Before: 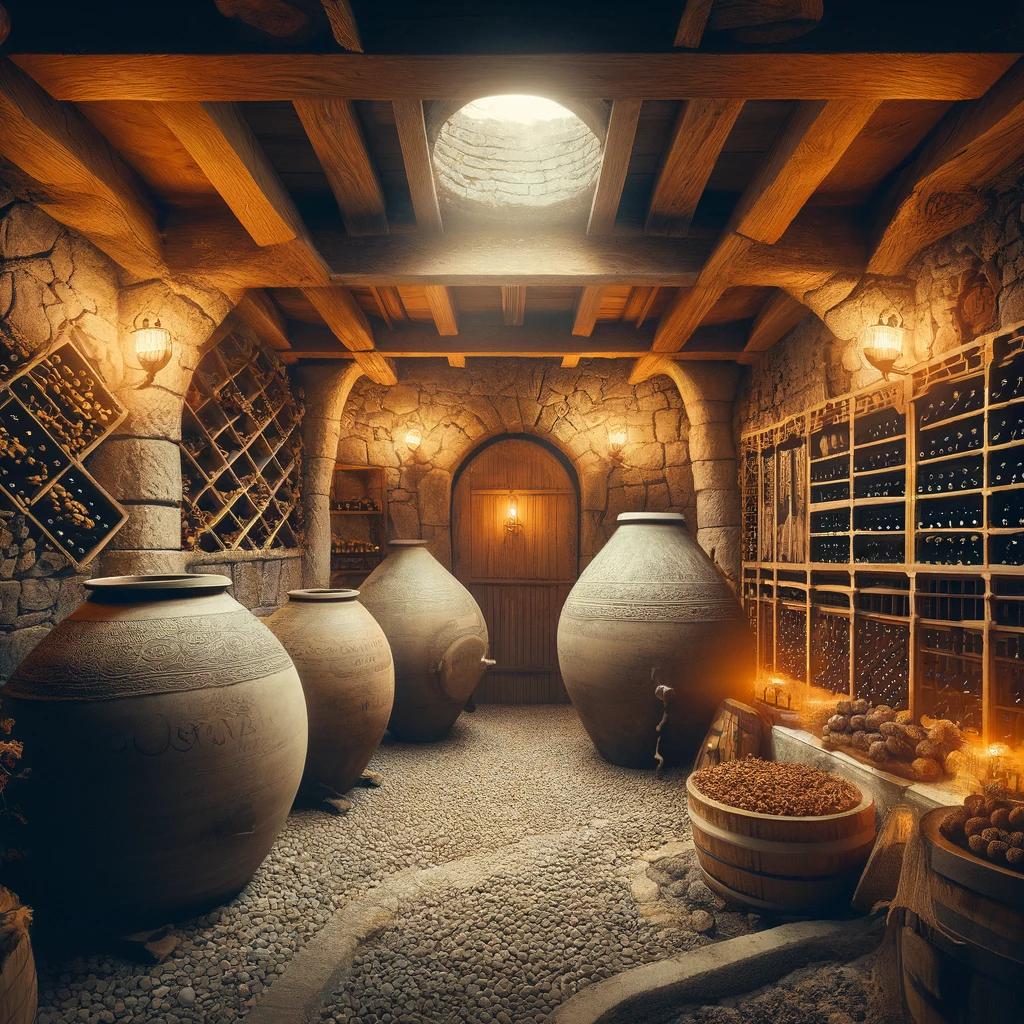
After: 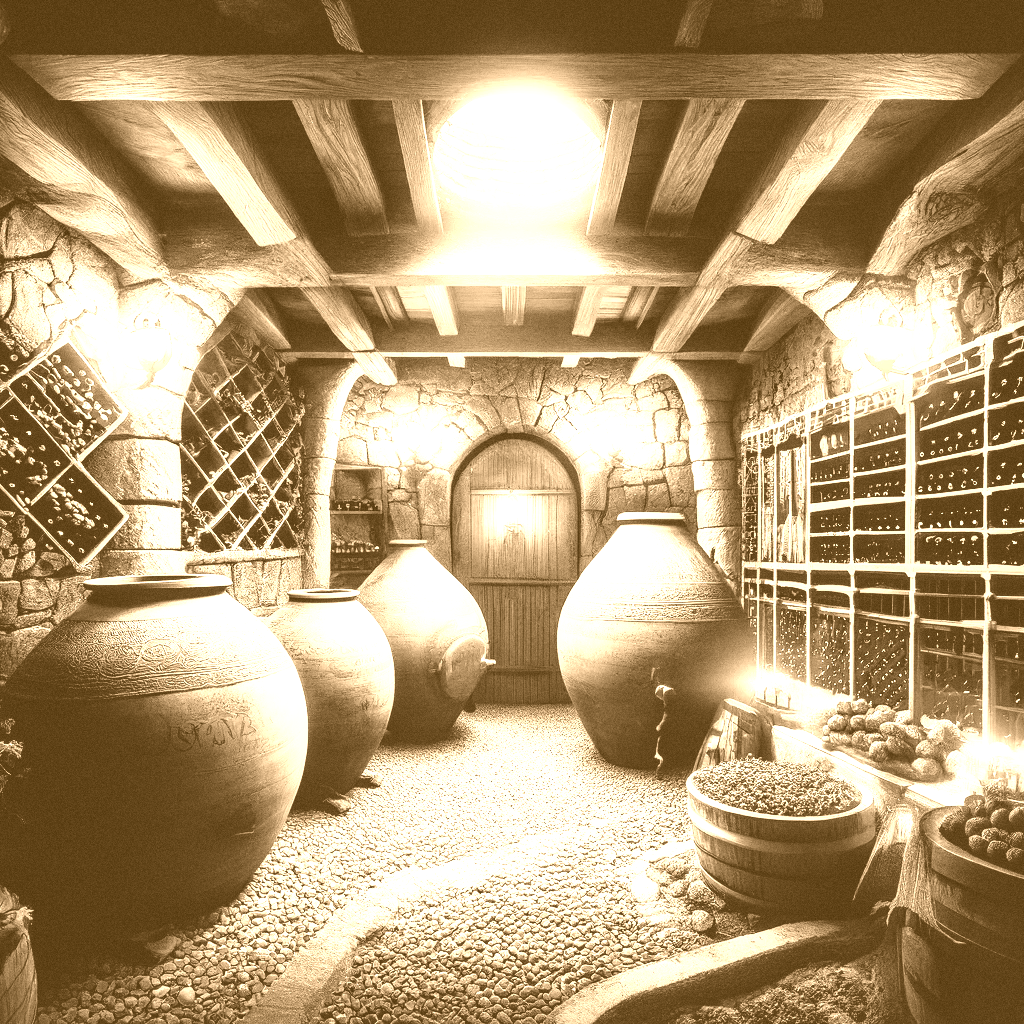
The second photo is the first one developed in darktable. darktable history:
local contrast: on, module defaults
grain: coarseness 0.09 ISO
colorize: hue 28.8°, source mix 100%
rgb curve: curves: ch0 [(0, 0) (0.21, 0.15) (0.24, 0.21) (0.5, 0.75) (0.75, 0.96) (0.89, 0.99) (1, 1)]; ch1 [(0, 0.02) (0.21, 0.13) (0.25, 0.2) (0.5, 0.67) (0.75, 0.9) (0.89, 0.97) (1, 1)]; ch2 [(0, 0.02) (0.21, 0.13) (0.25, 0.2) (0.5, 0.67) (0.75, 0.9) (0.89, 0.97) (1, 1)], compensate middle gray true
